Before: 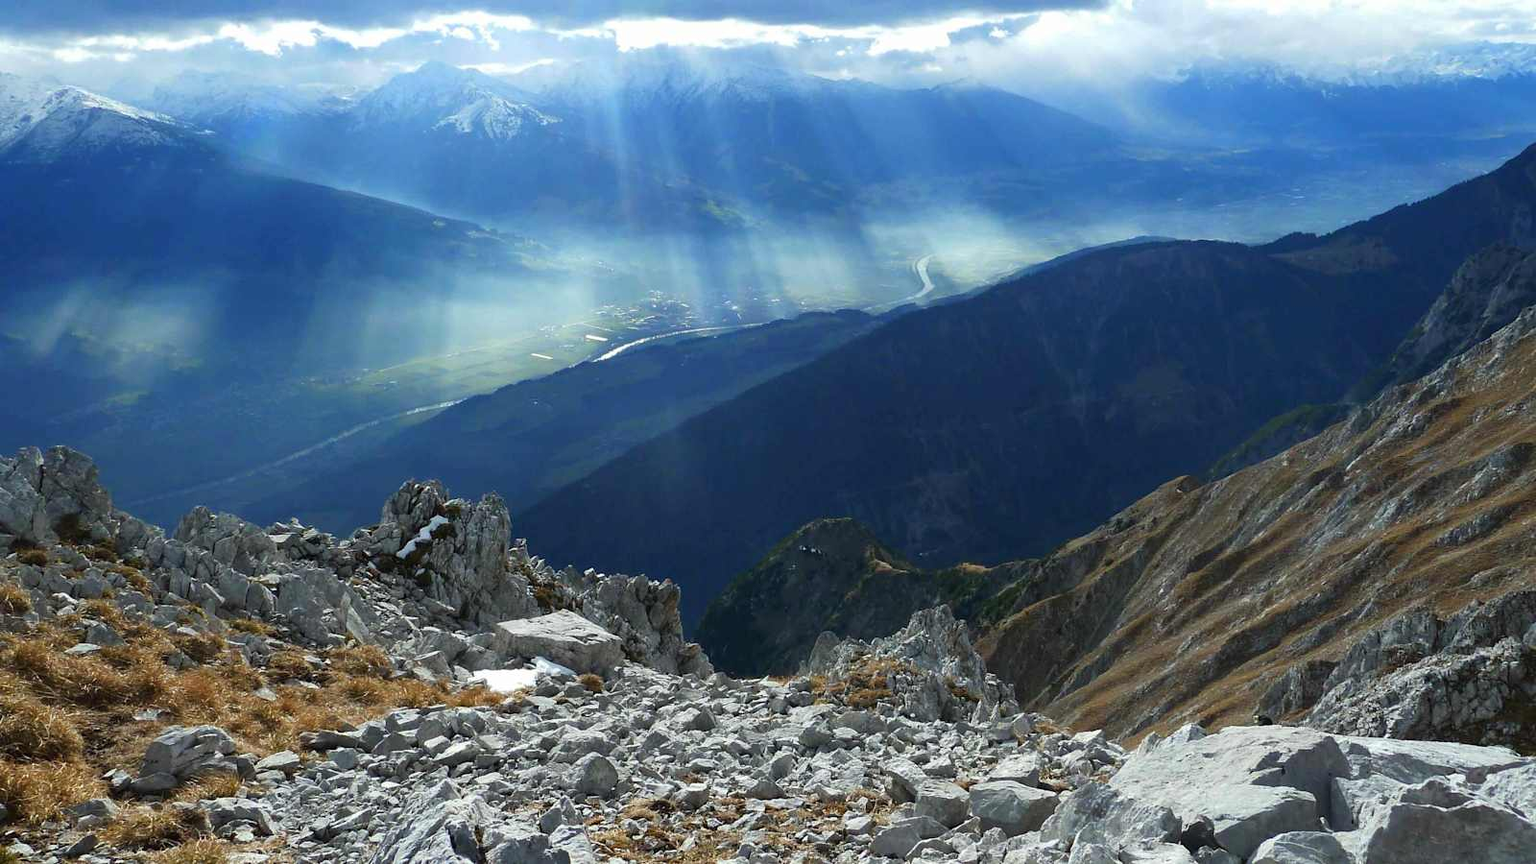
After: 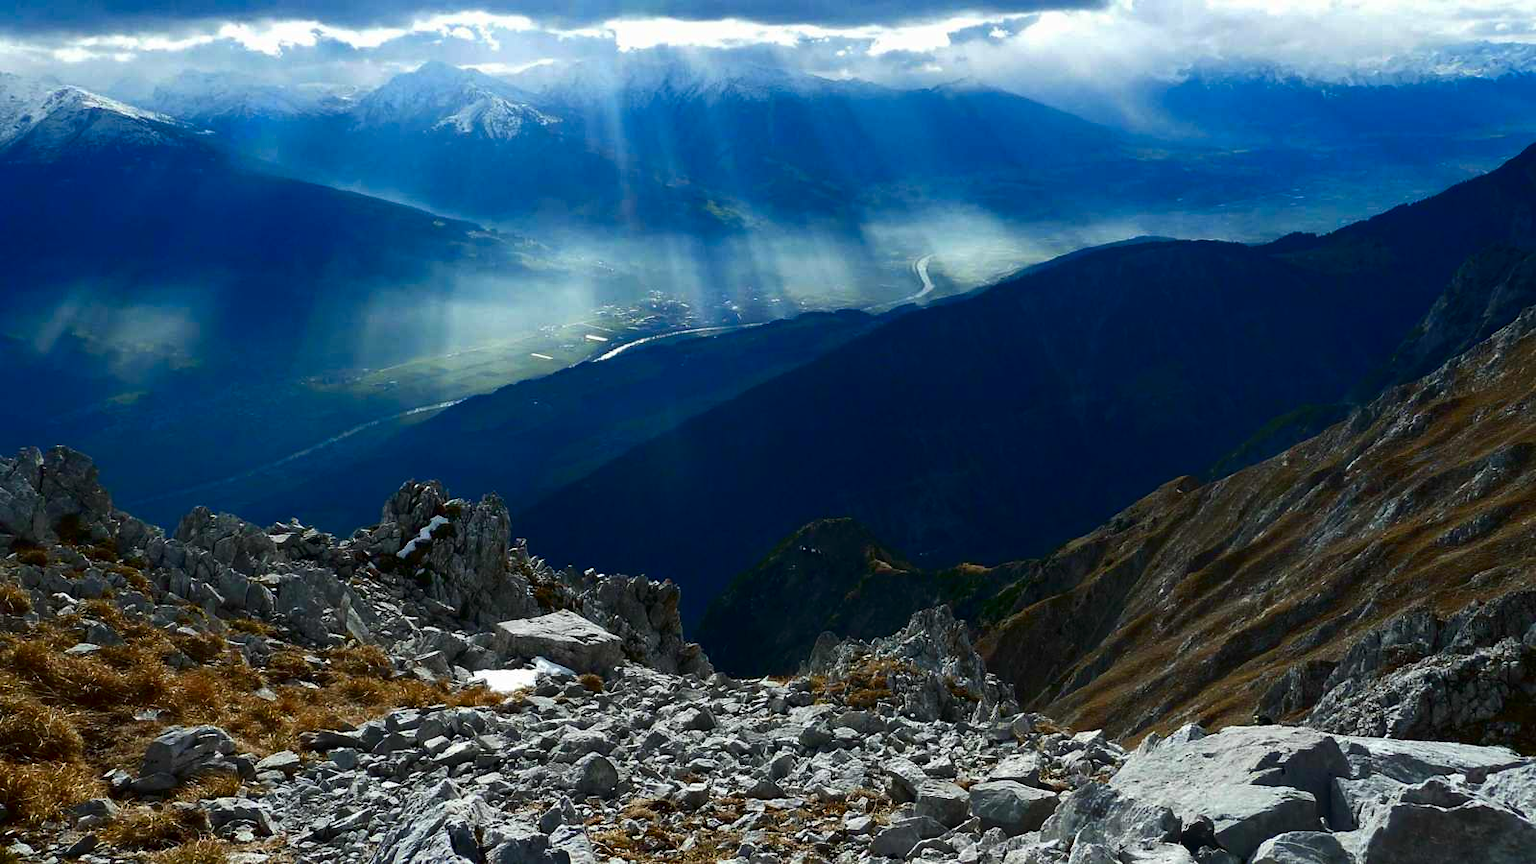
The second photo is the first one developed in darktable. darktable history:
contrast brightness saturation: contrast 0.098, brightness -0.257, saturation 0.142
